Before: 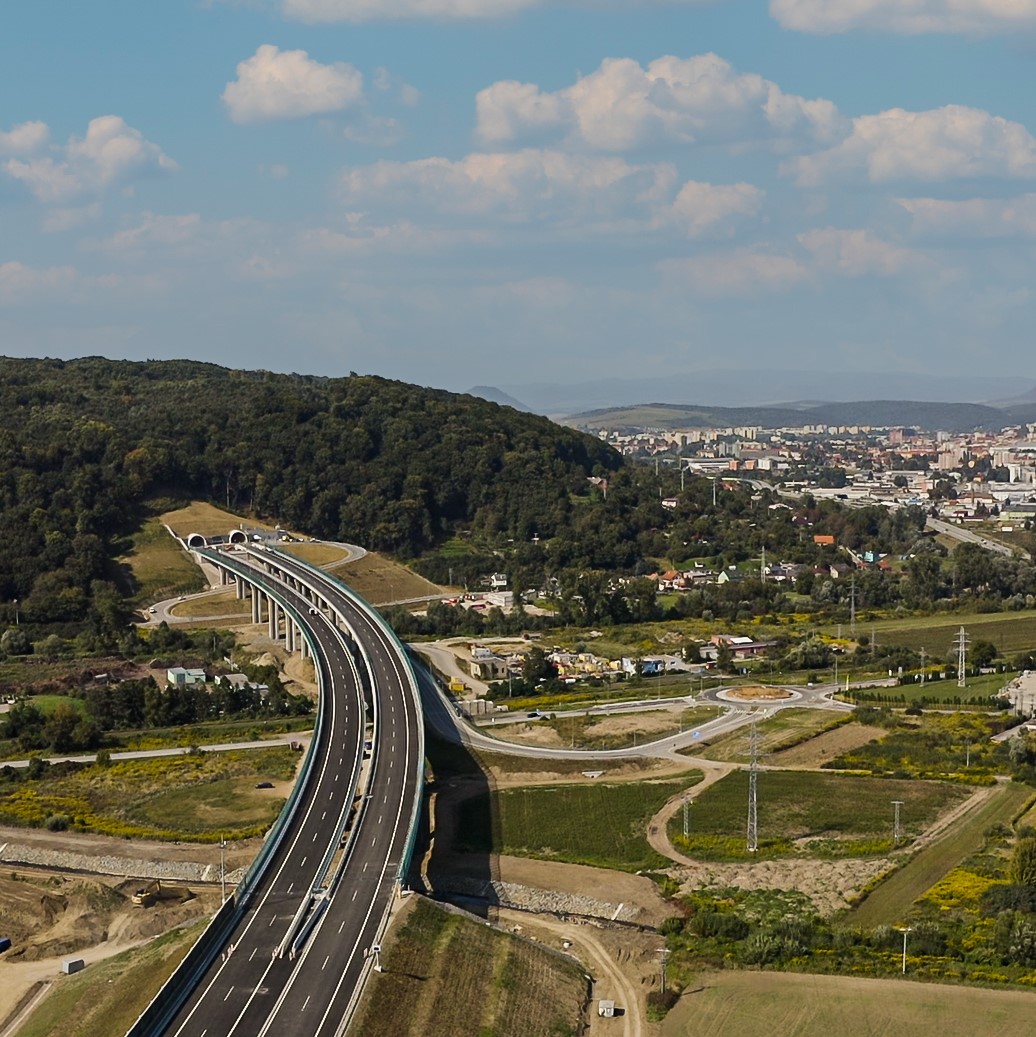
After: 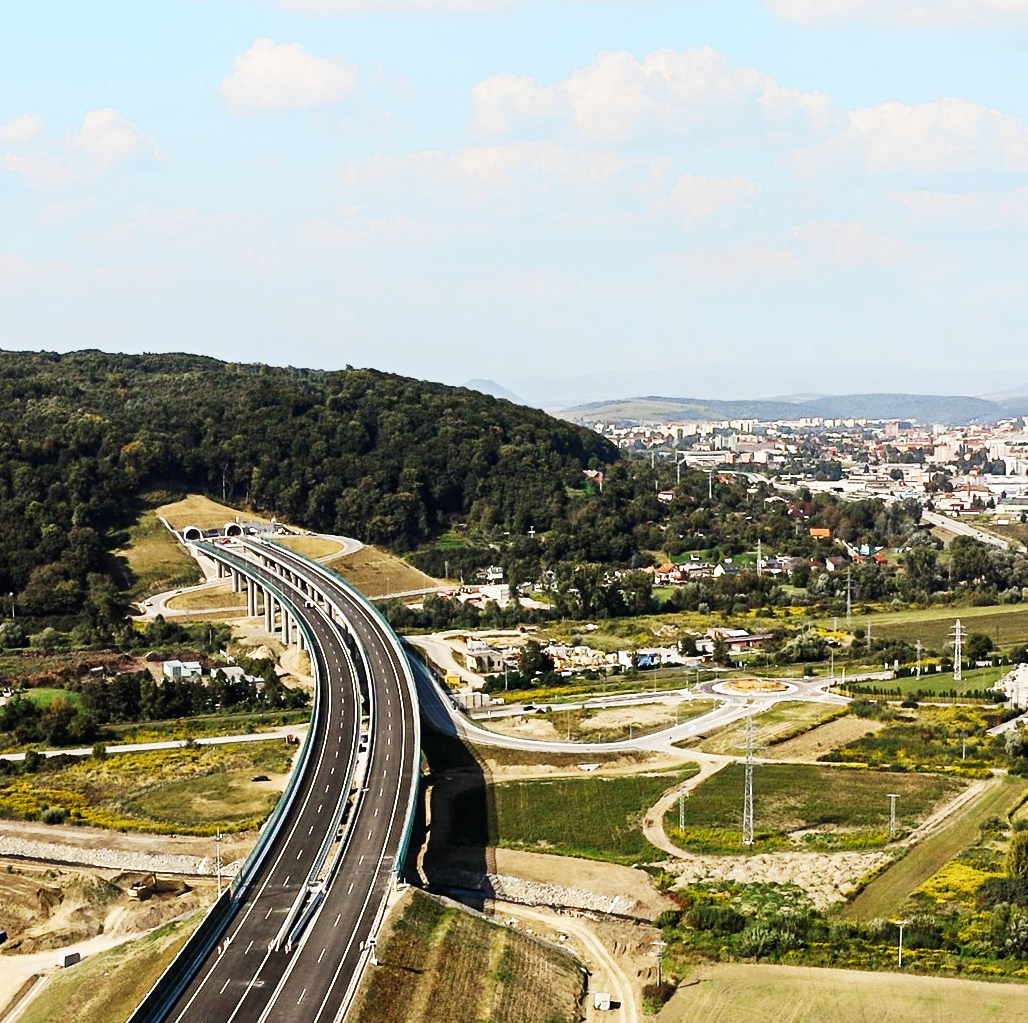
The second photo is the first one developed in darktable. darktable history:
base curve: curves: ch0 [(0, 0) (0.007, 0.004) (0.027, 0.03) (0.046, 0.07) (0.207, 0.54) (0.442, 0.872) (0.673, 0.972) (1, 1)], preserve colors none
crop: left 0.47%, top 0.742%, right 0.25%, bottom 0.546%
color zones: curves: ch0 [(0, 0.5) (0.125, 0.4) (0.25, 0.5) (0.375, 0.4) (0.5, 0.4) (0.625, 0.6) (0.75, 0.6) (0.875, 0.5)]; ch1 [(0, 0.4) (0.125, 0.5) (0.25, 0.4) (0.375, 0.4) (0.5, 0.4) (0.625, 0.4) (0.75, 0.5) (0.875, 0.4)]; ch2 [(0, 0.6) (0.125, 0.5) (0.25, 0.5) (0.375, 0.6) (0.5, 0.6) (0.625, 0.5) (0.75, 0.5) (0.875, 0.5)]
